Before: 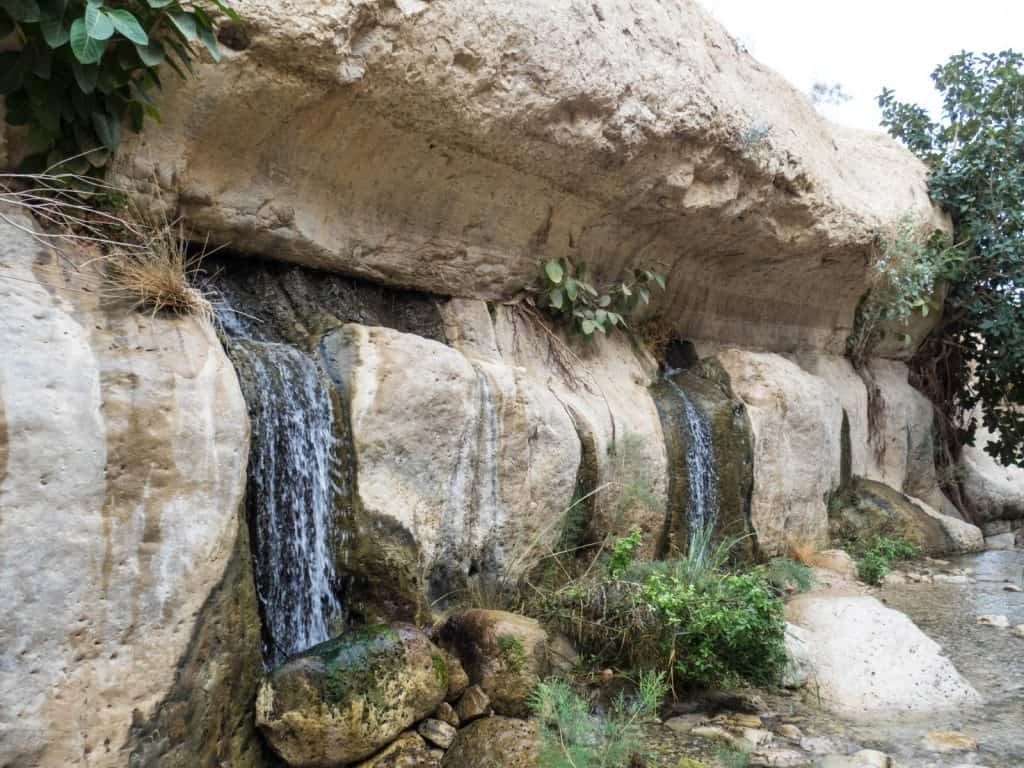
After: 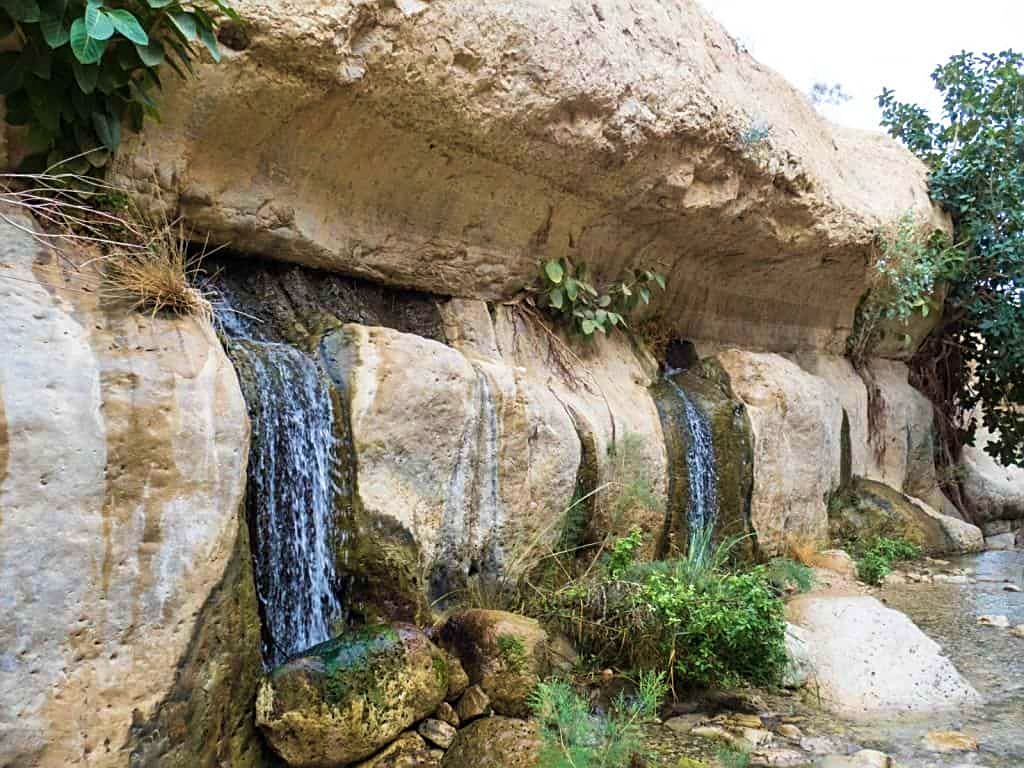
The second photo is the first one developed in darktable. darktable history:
velvia: strength 56%
color balance rgb: global vibrance -1%, saturation formula JzAzBz (2021)
sharpen: on, module defaults
